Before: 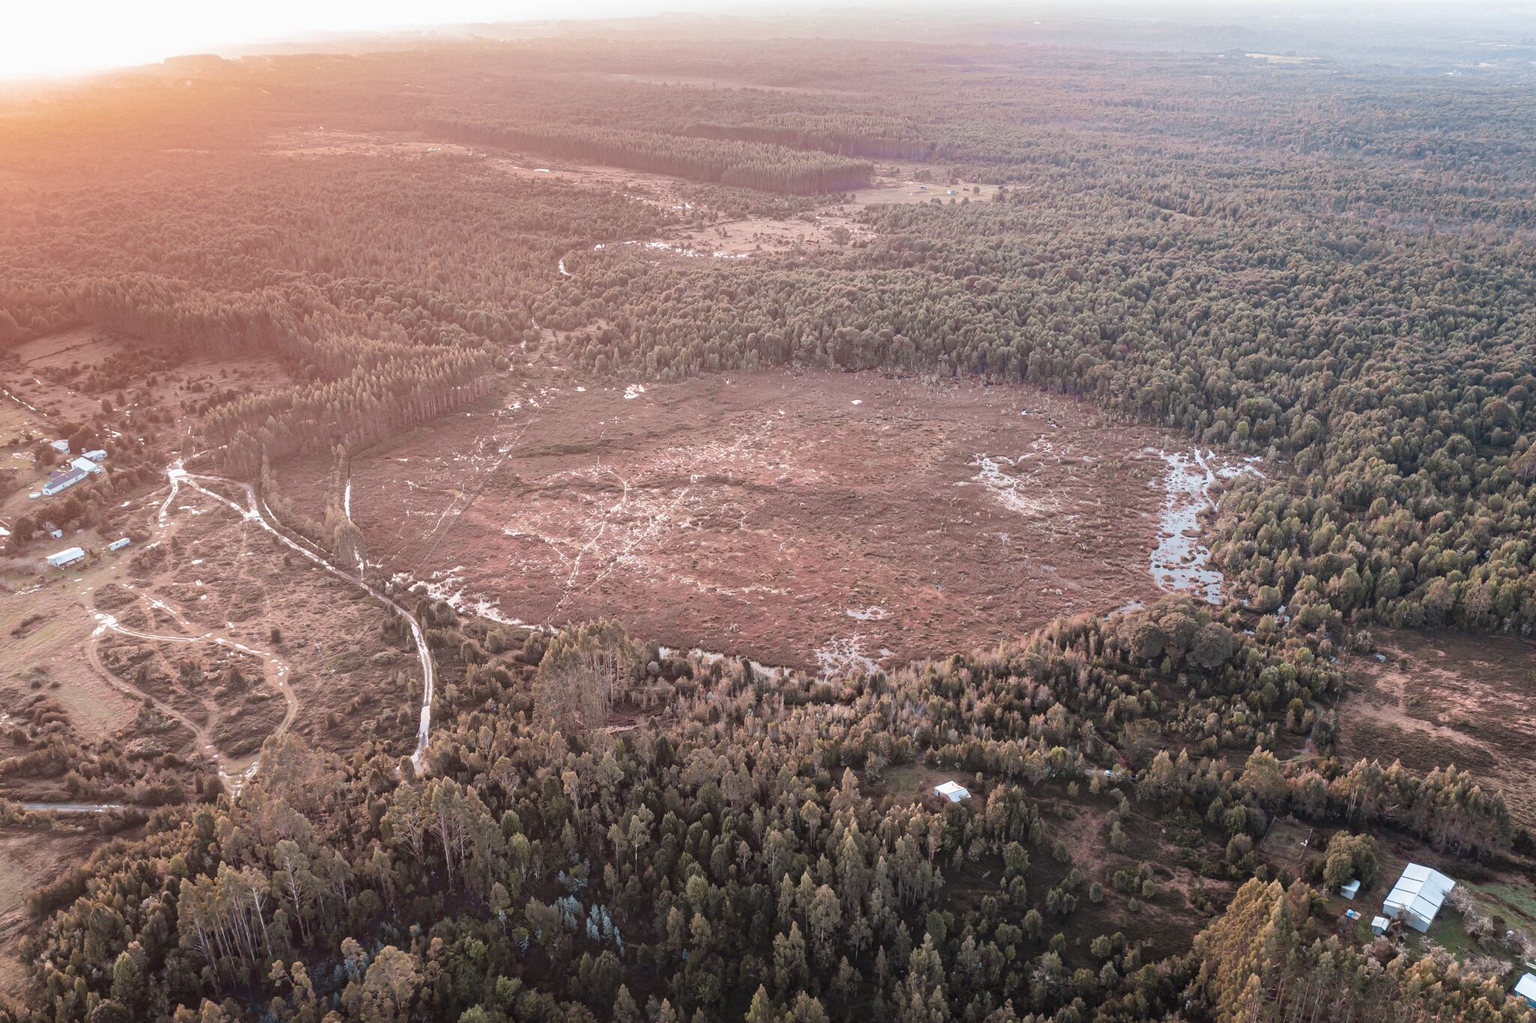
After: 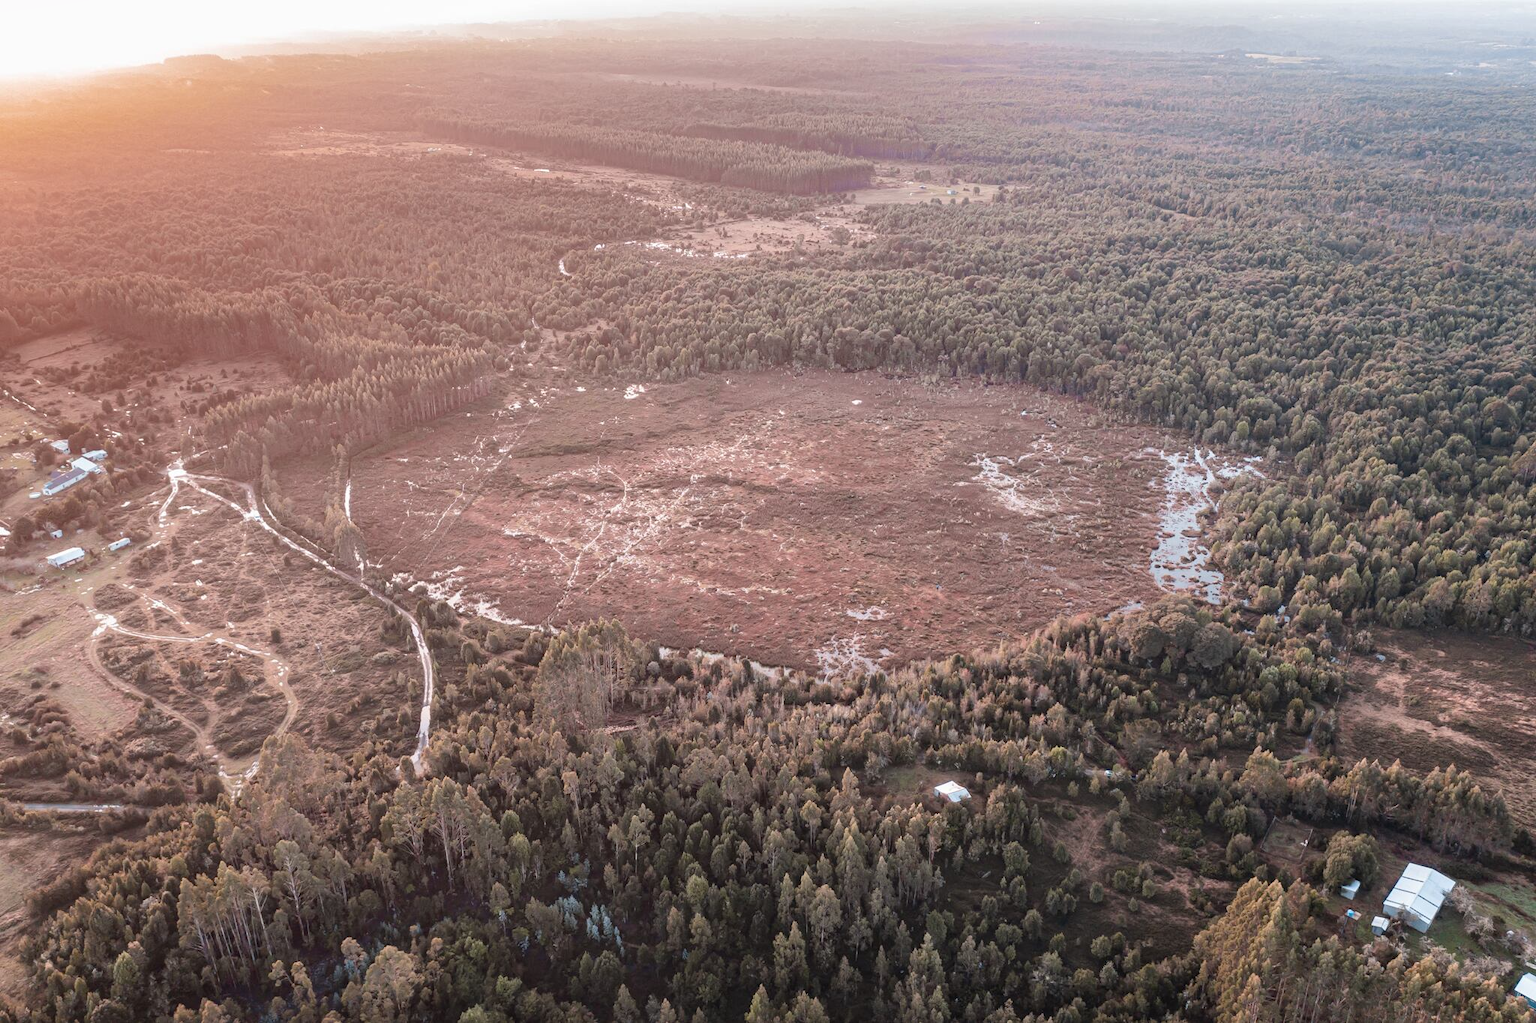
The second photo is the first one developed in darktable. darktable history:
shadows and highlights: shadows 20.27, highlights -20.48, soften with gaussian
